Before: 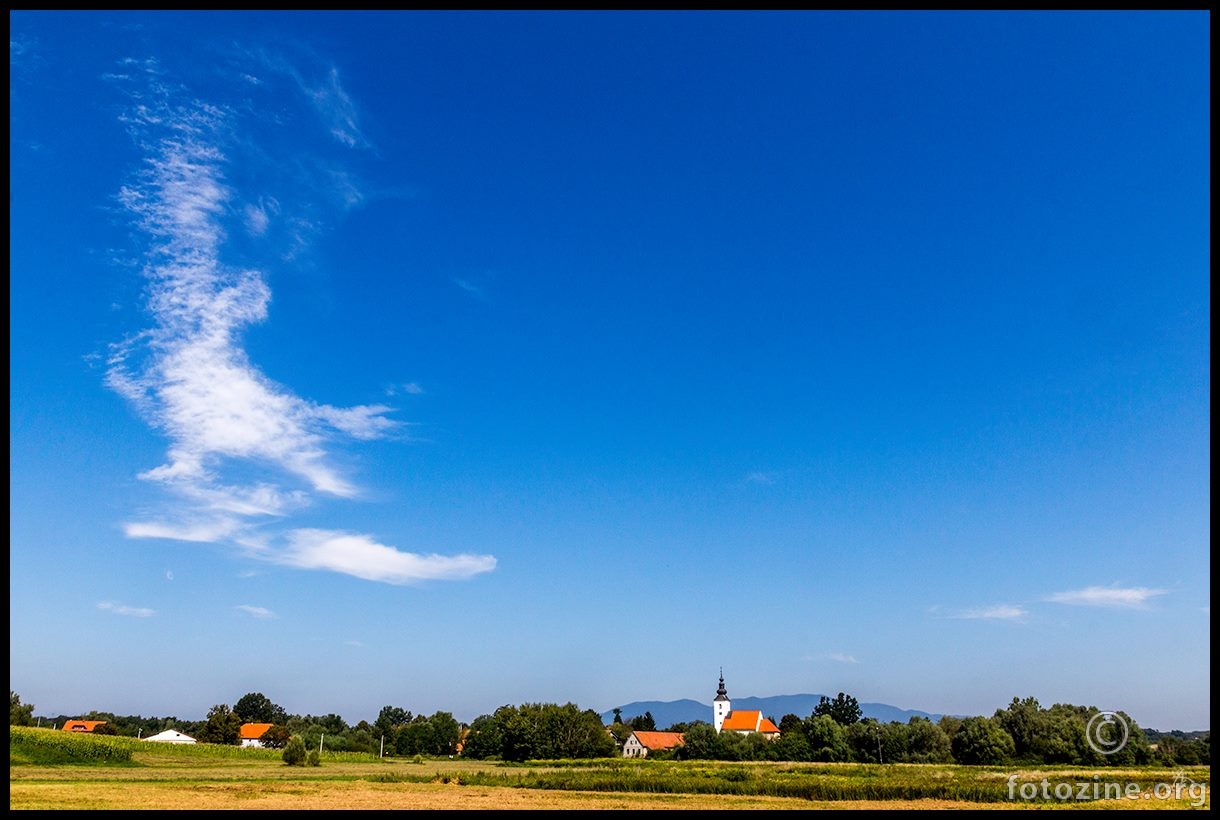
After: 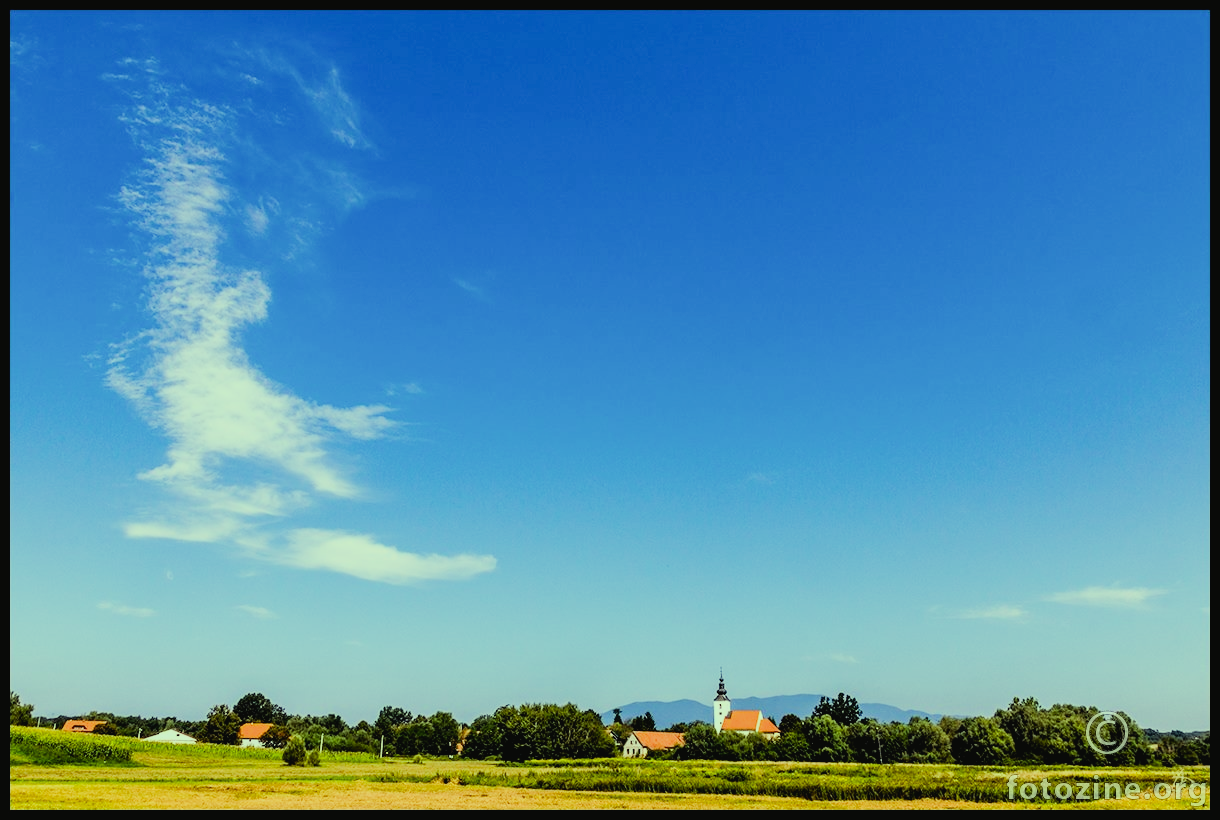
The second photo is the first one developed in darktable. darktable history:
contrast brightness saturation: contrast -0.05, saturation -0.41
tone equalizer: -8 EV -0.417 EV, -7 EV -0.389 EV, -6 EV -0.333 EV, -5 EV -0.222 EV, -3 EV 0.222 EV, -2 EV 0.333 EV, -1 EV 0.389 EV, +0 EV 0.417 EV, edges refinement/feathering 500, mask exposure compensation -1.57 EV, preserve details no
color correction: highlights a* -10.77, highlights b* 9.8, saturation 1.72
exposure: black level correction 0.001, exposure 0.675 EV, compensate highlight preservation false
filmic rgb: black relative exposure -7.32 EV, white relative exposure 5.09 EV, hardness 3.2
